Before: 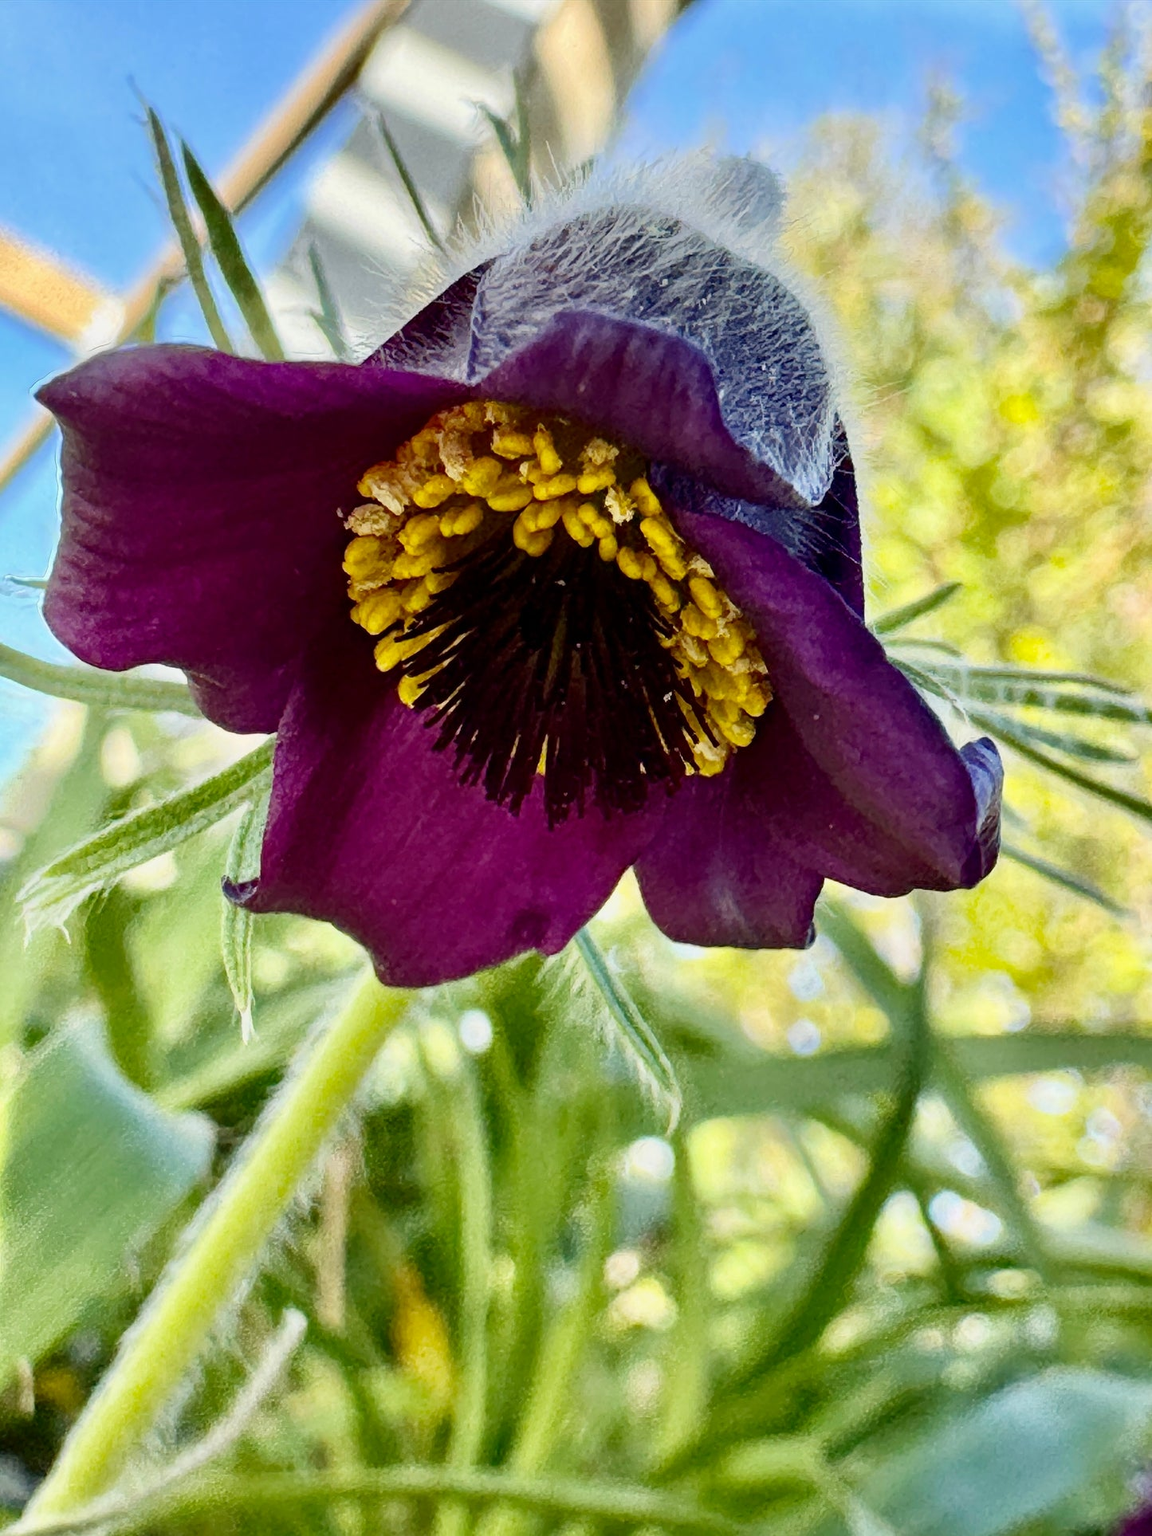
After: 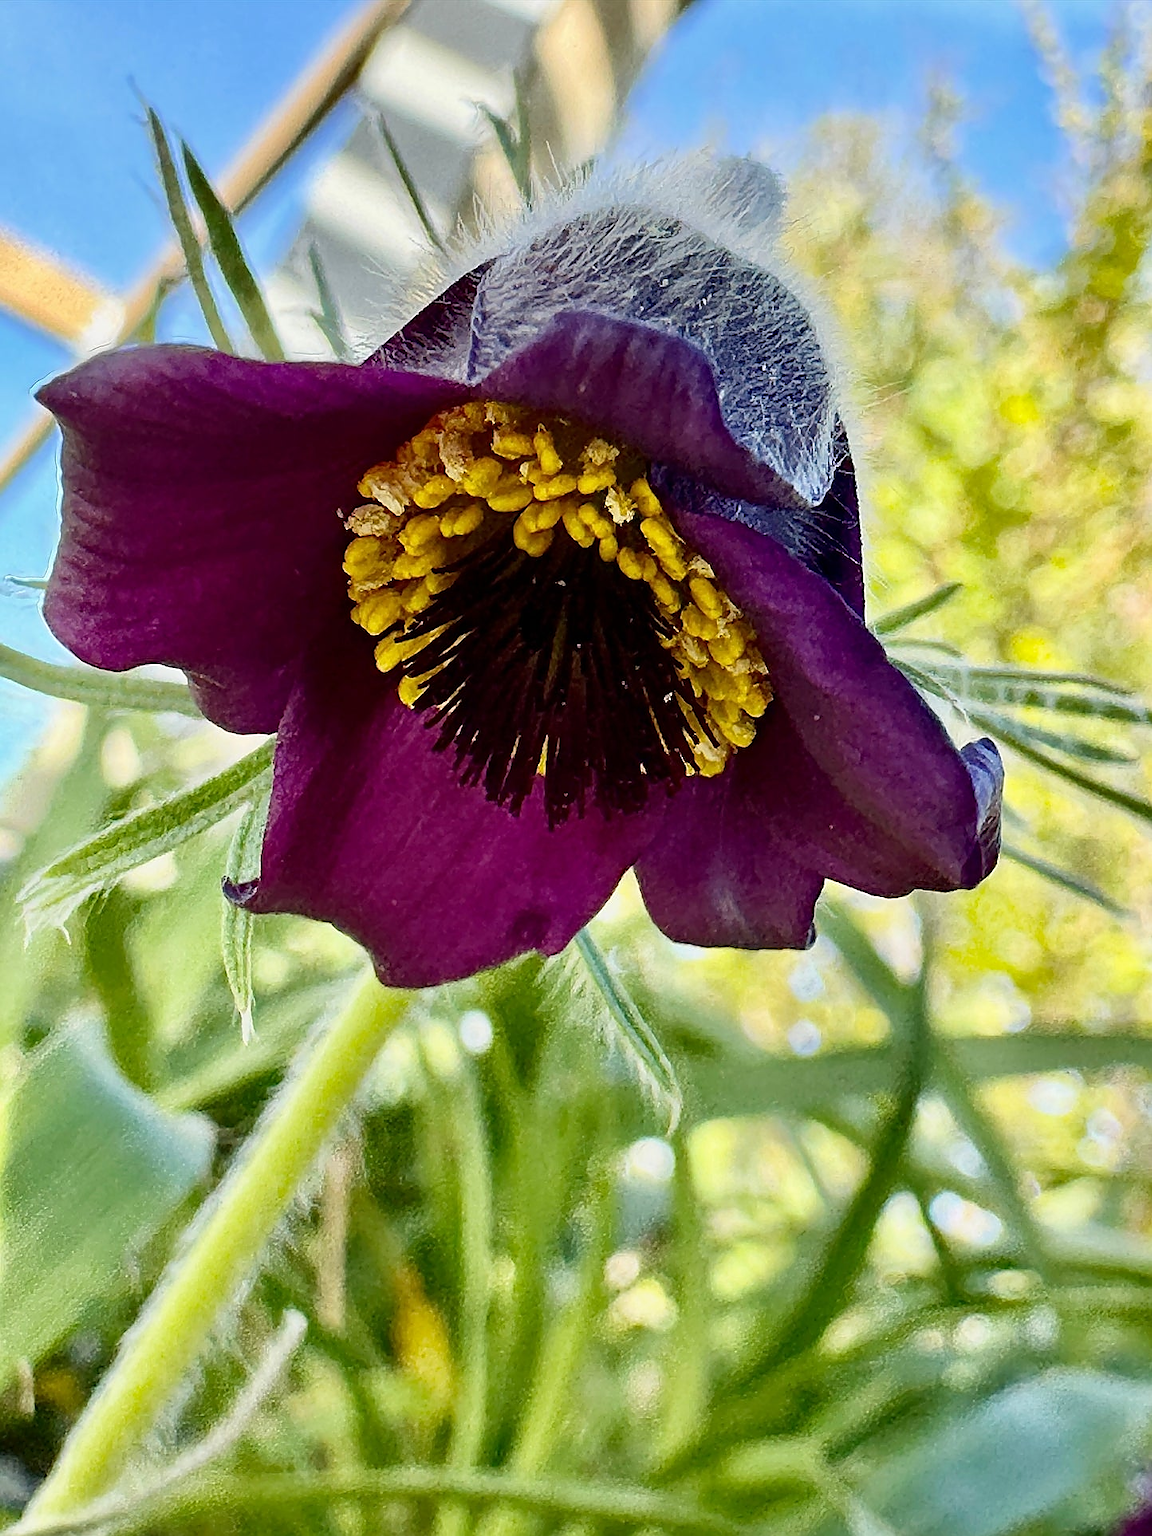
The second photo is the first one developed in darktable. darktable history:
sharpen: radius 1.36, amount 1.252, threshold 0.845
crop: bottom 0.052%
